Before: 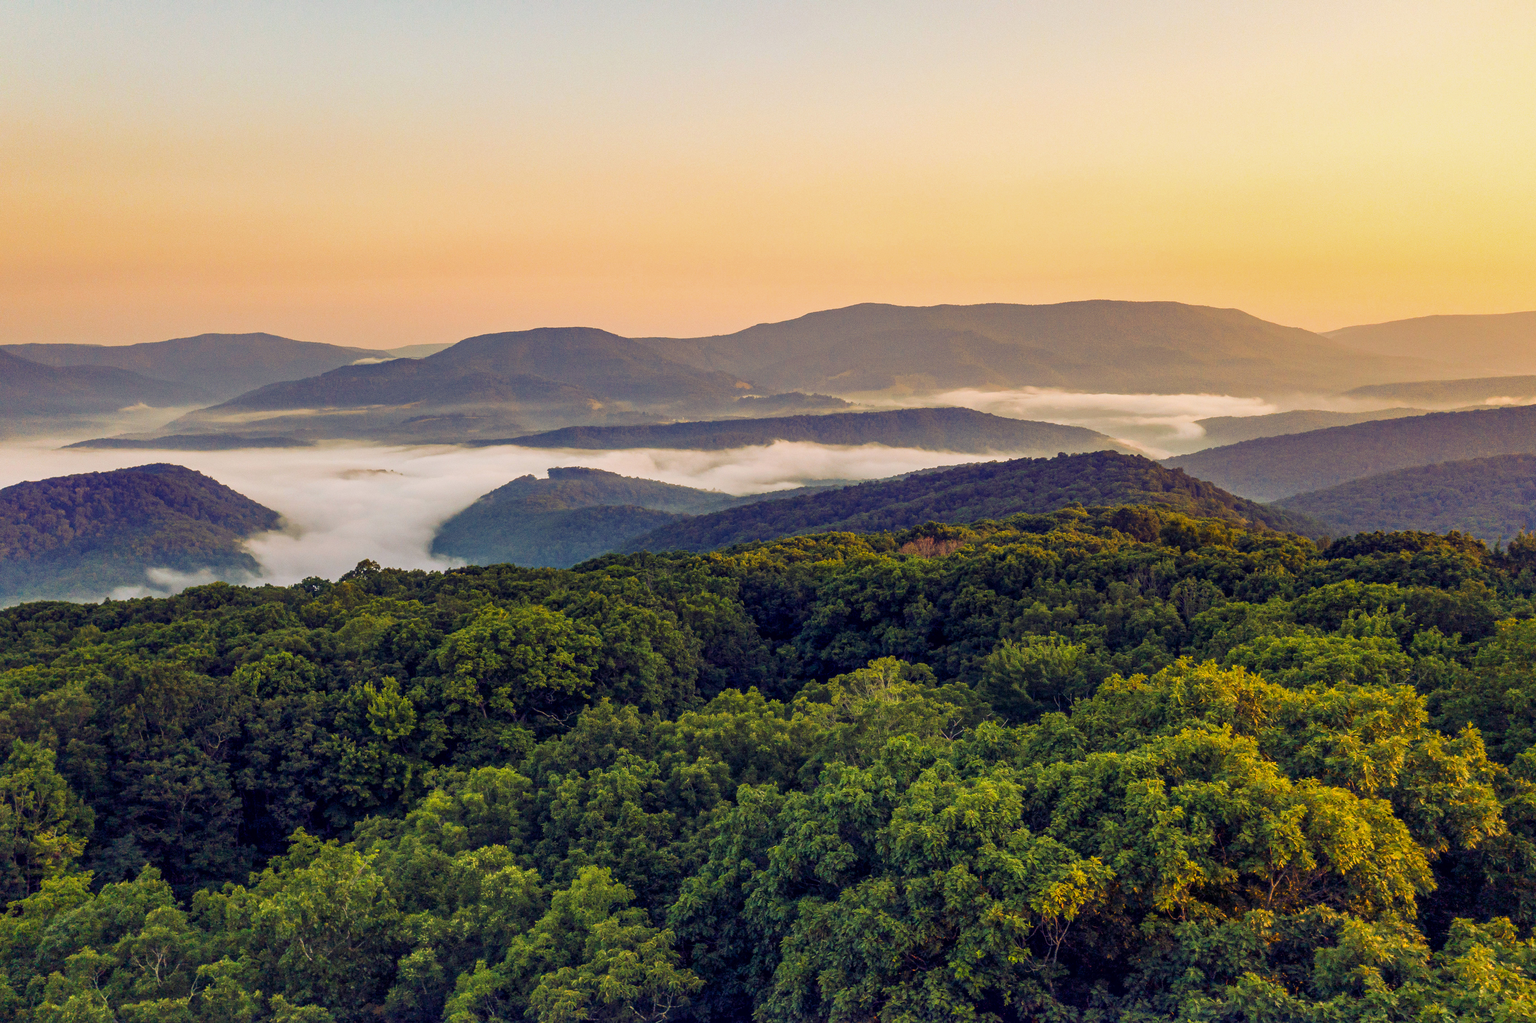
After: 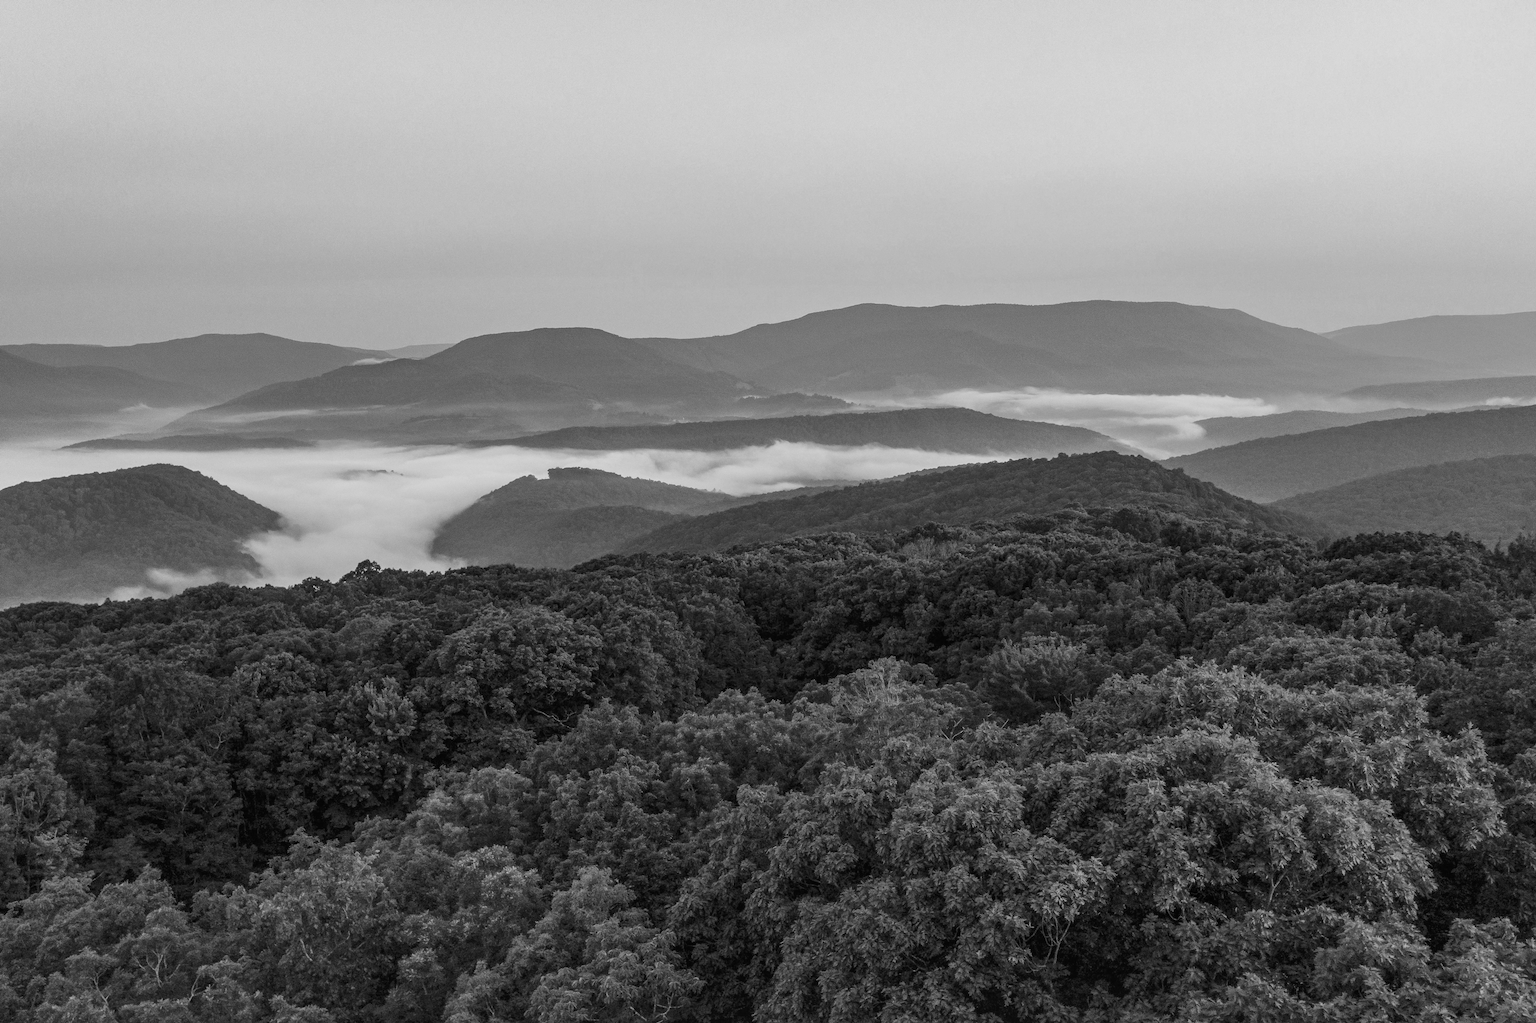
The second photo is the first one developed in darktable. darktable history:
color calibration: output gray [0.18, 0.41, 0.41, 0], illuminant F (fluorescent), F source F9 (Cool White Deluxe 4150 K) – high CRI, x 0.374, y 0.373, temperature 4150.51 K, gamut compression 1.63
